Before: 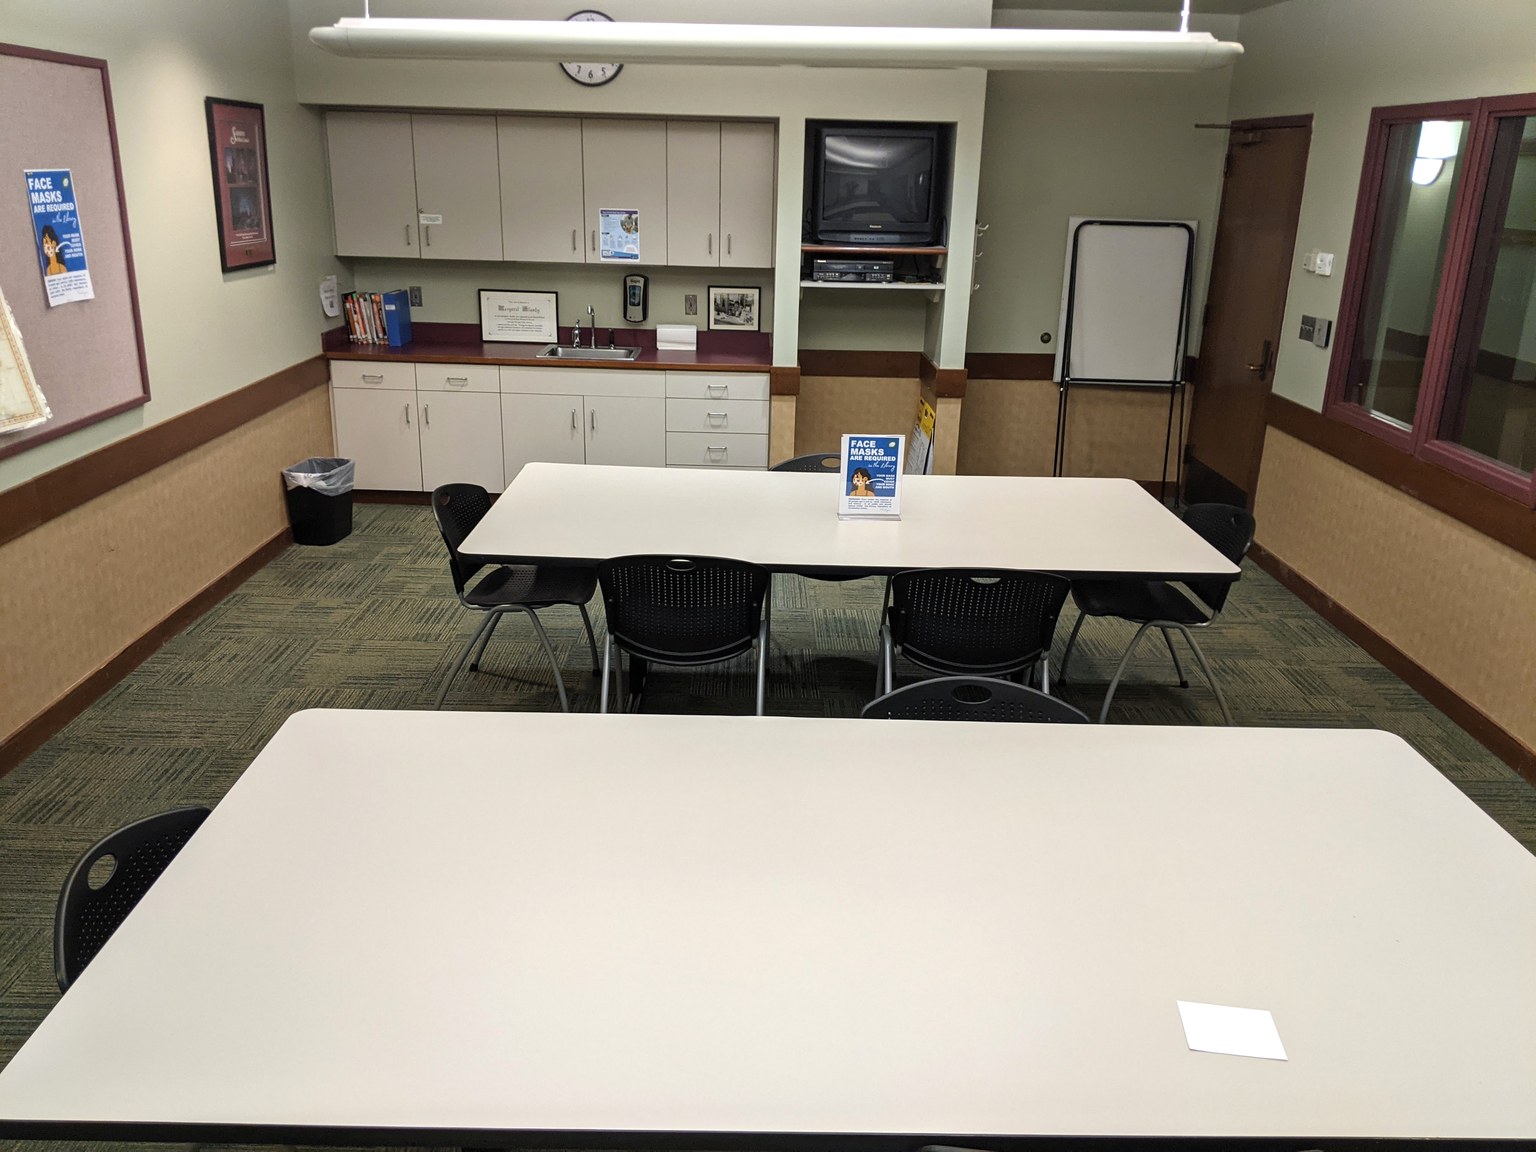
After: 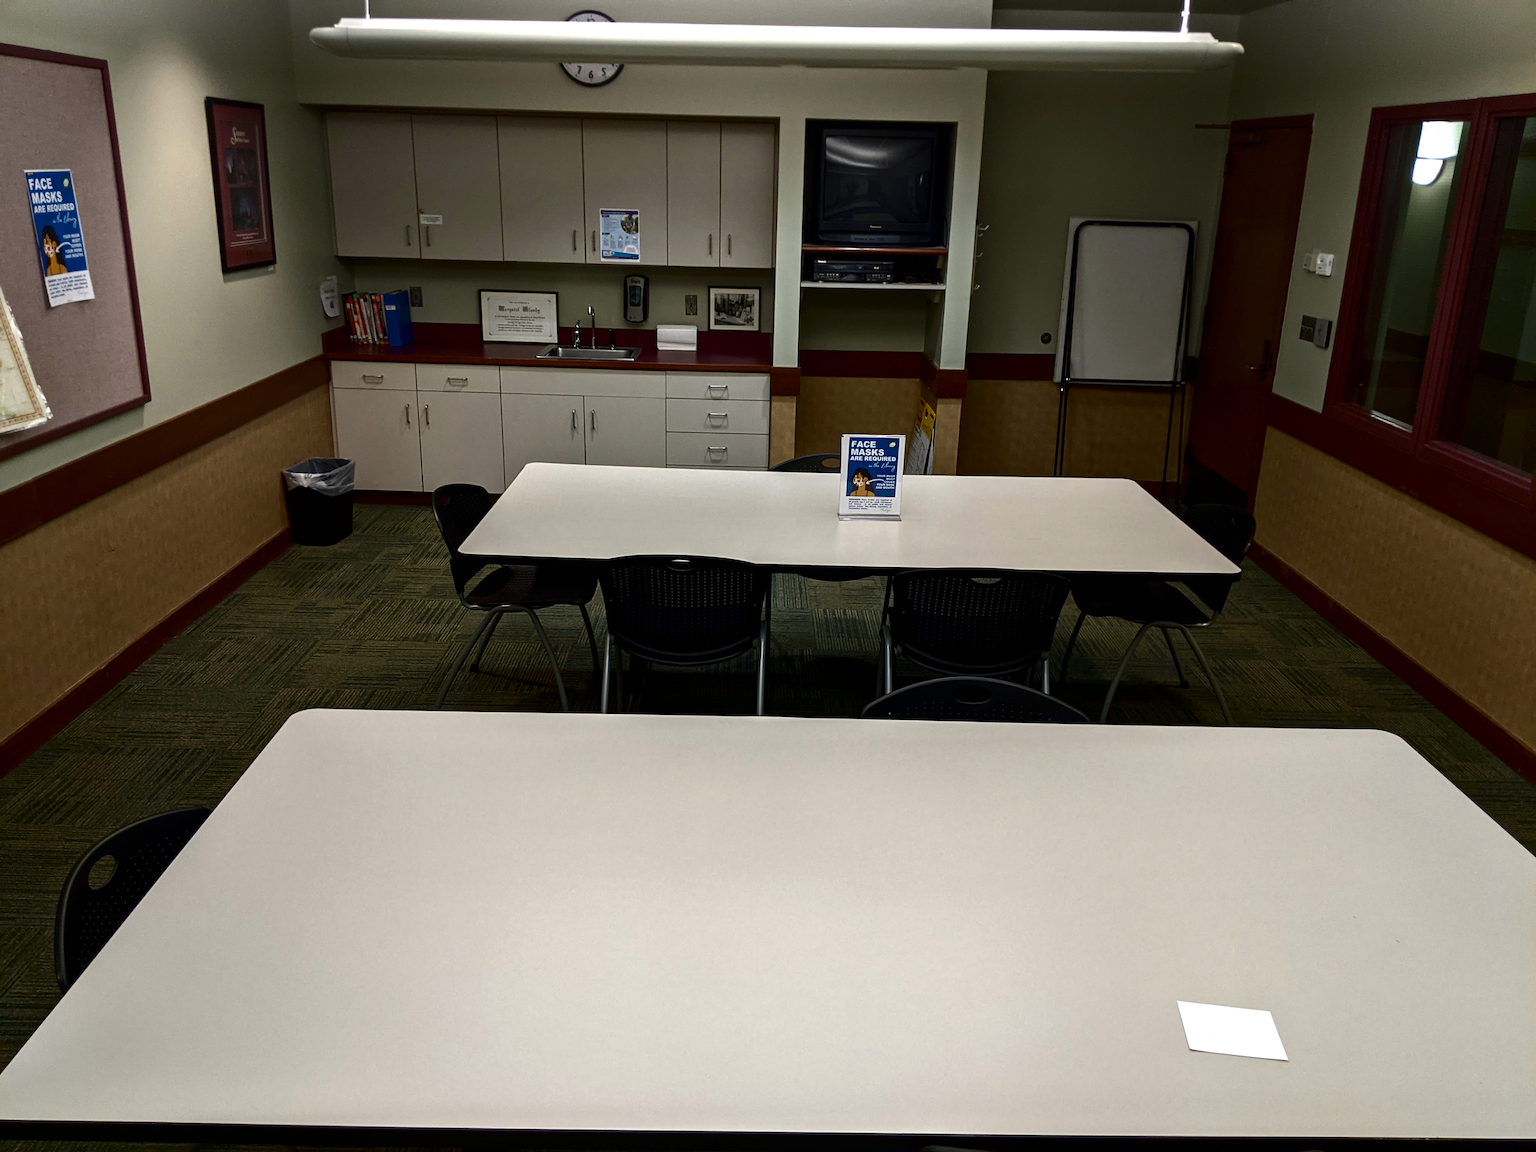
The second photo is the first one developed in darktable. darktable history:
contrast brightness saturation: brightness -0.515
